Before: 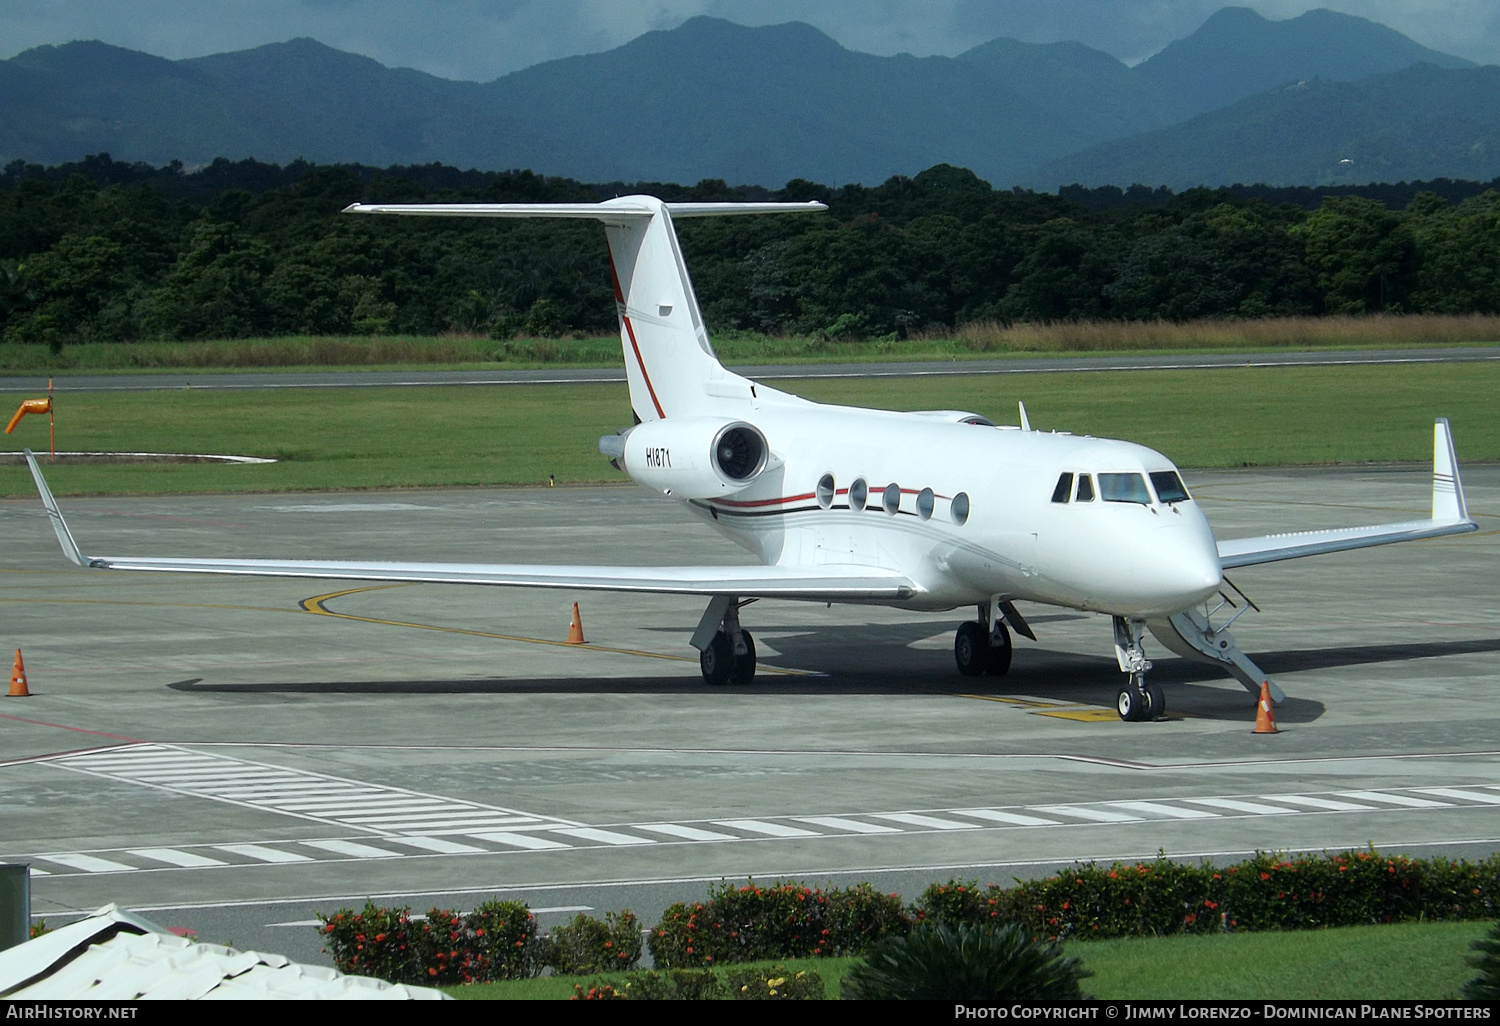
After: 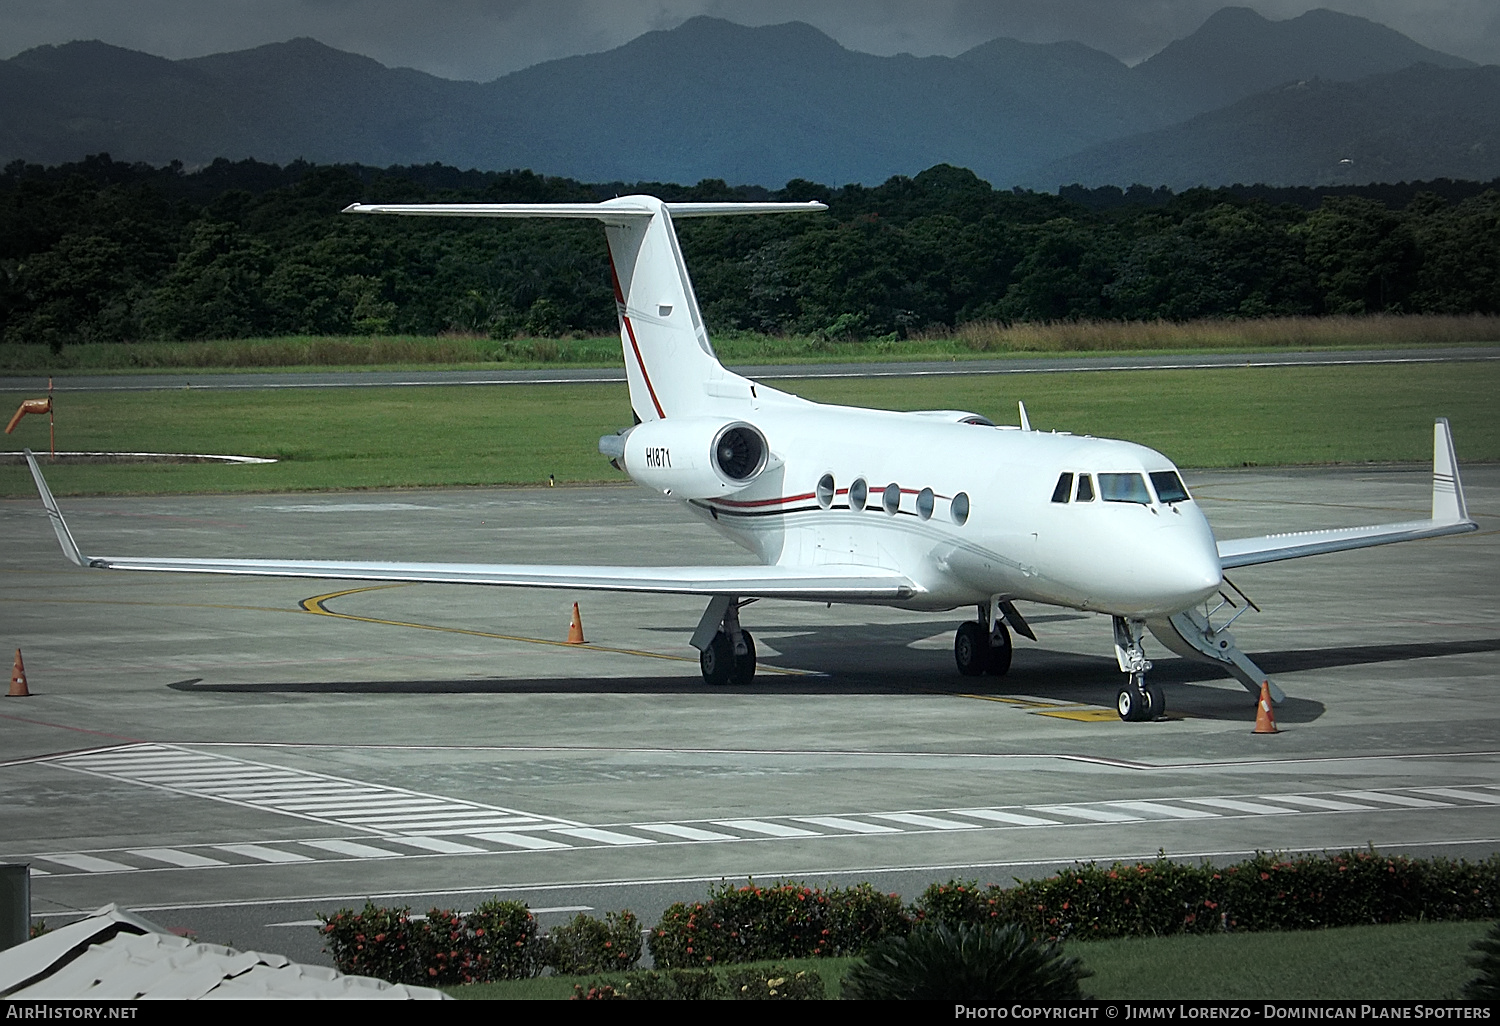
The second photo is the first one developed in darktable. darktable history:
vignetting: fall-off start 66.41%, fall-off radius 39.79%, automatic ratio true, width/height ratio 0.675, unbound false
sharpen: on, module defaults
